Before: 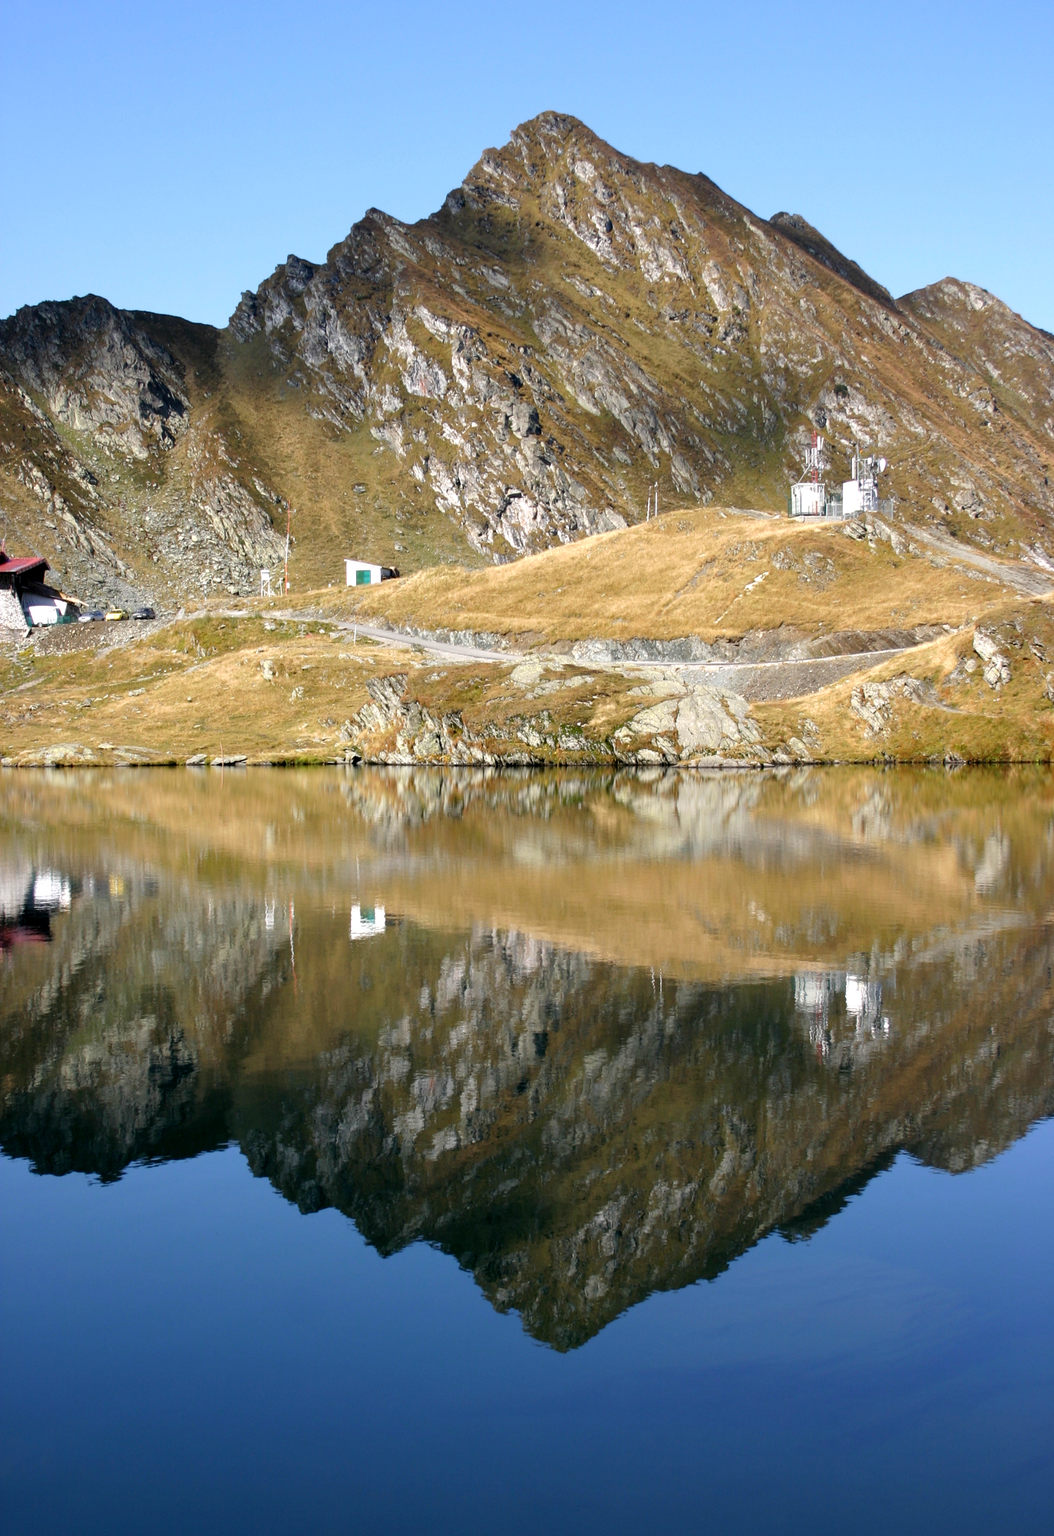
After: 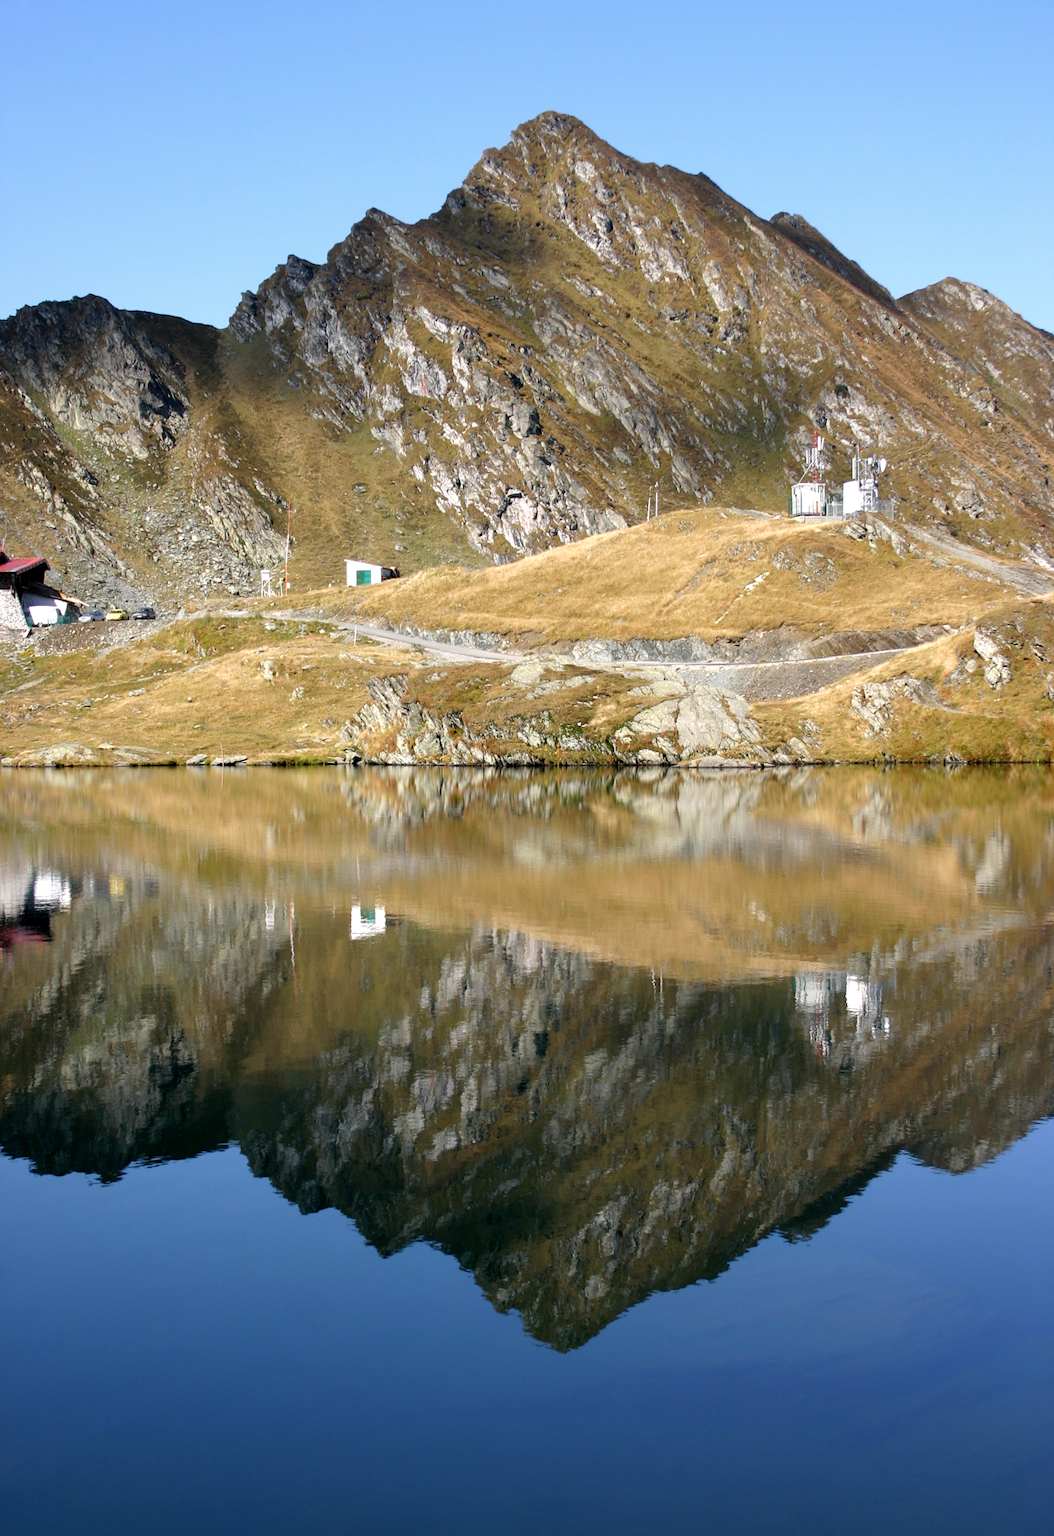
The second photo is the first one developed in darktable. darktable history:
color correction: highlights b* 0.037, saturation 0.978
